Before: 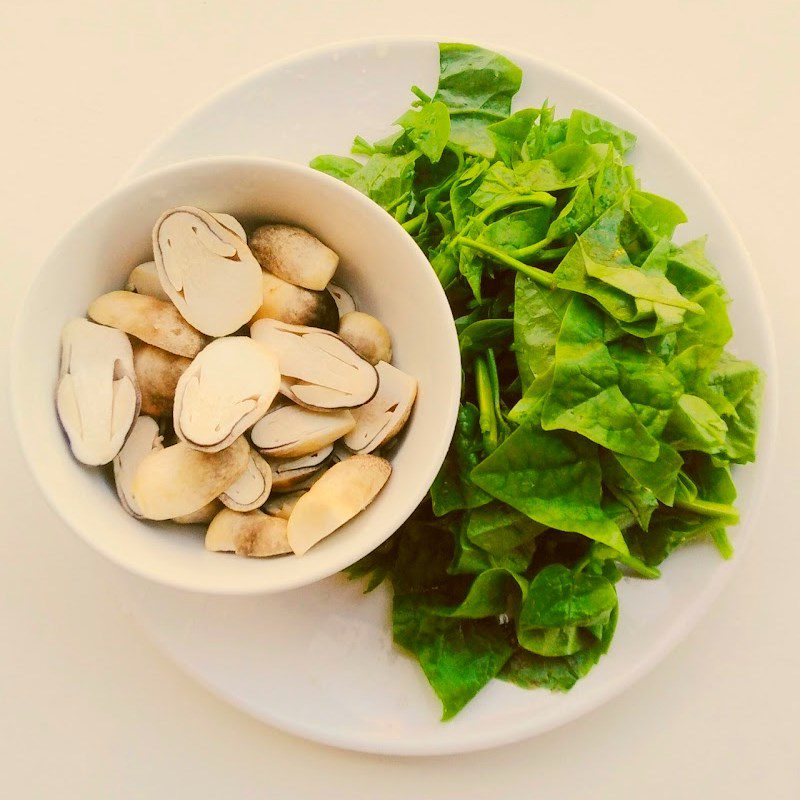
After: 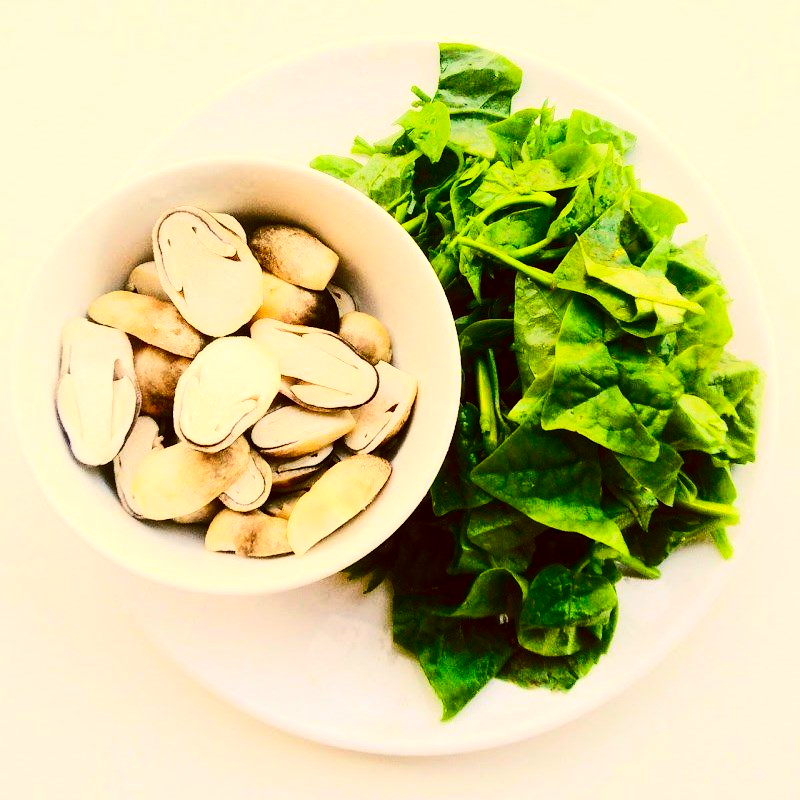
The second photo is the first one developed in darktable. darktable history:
tone equalizer: -8 EV -0.421 EV, -7 EV -0.401 EV, -6 EV -0.318 EV, -5 EV -0.192 EV, -3 EV 0.207 EV, -2 EV 0.32 EV, -1 EV 0.368 EV, +0 EV 0.401 EV, edges refinement/feathering 500, mask exposure compensation -1.57 EV, preserve details no
contrast brightness saturation: contrast 0.301, brightness -0.073, saturation 0.171
